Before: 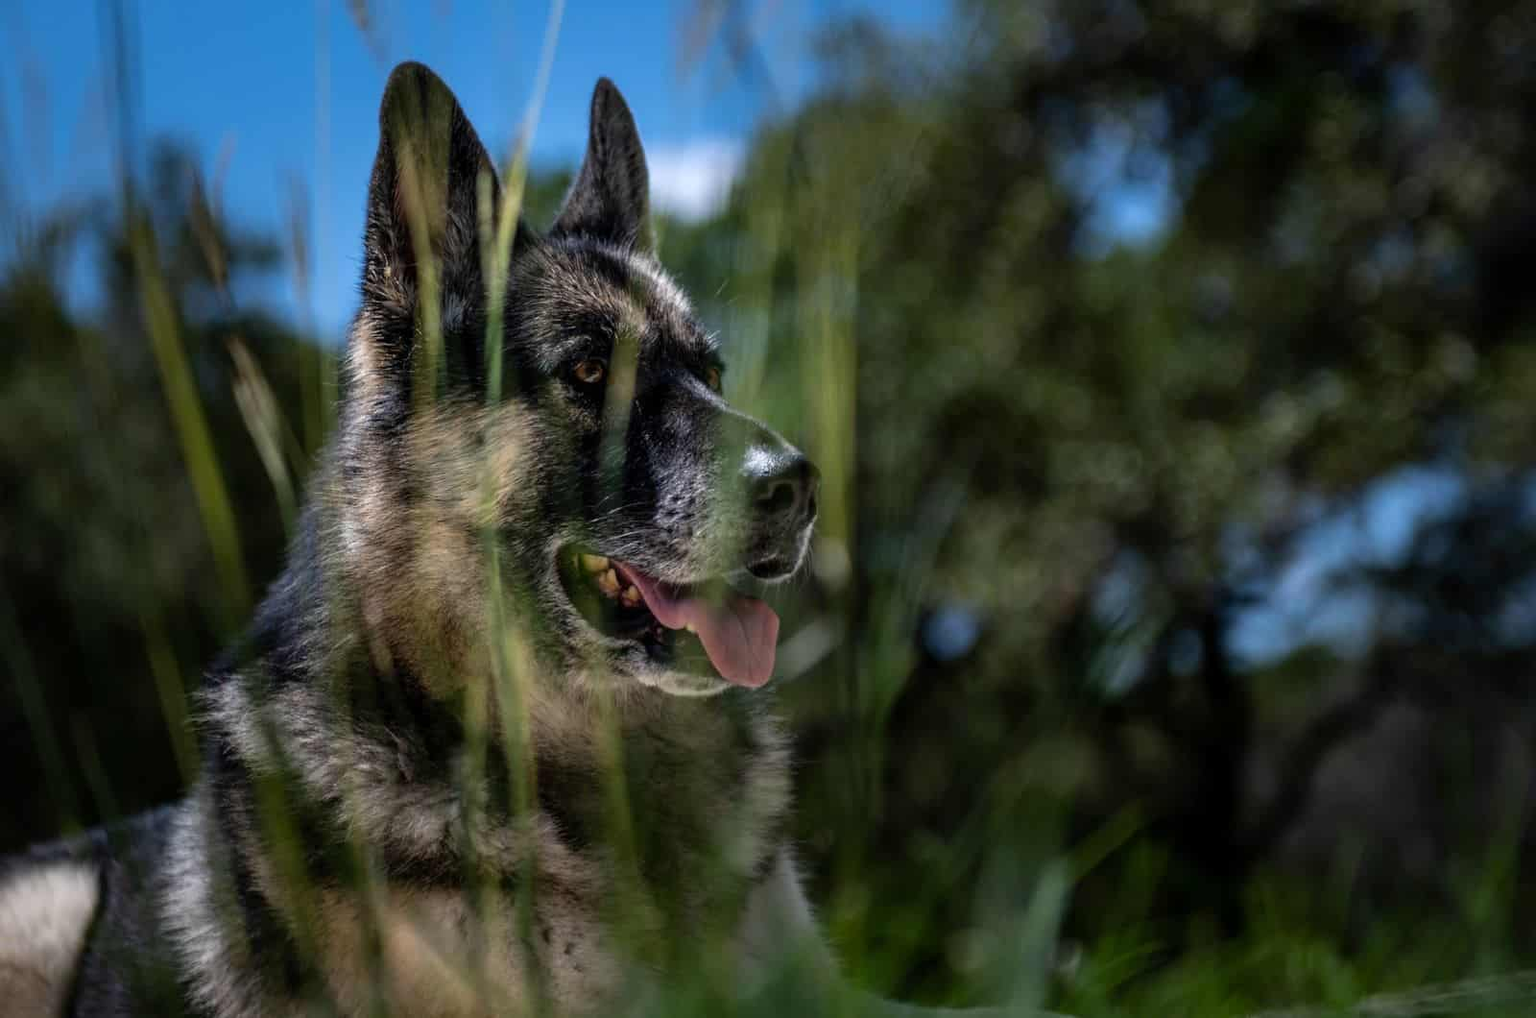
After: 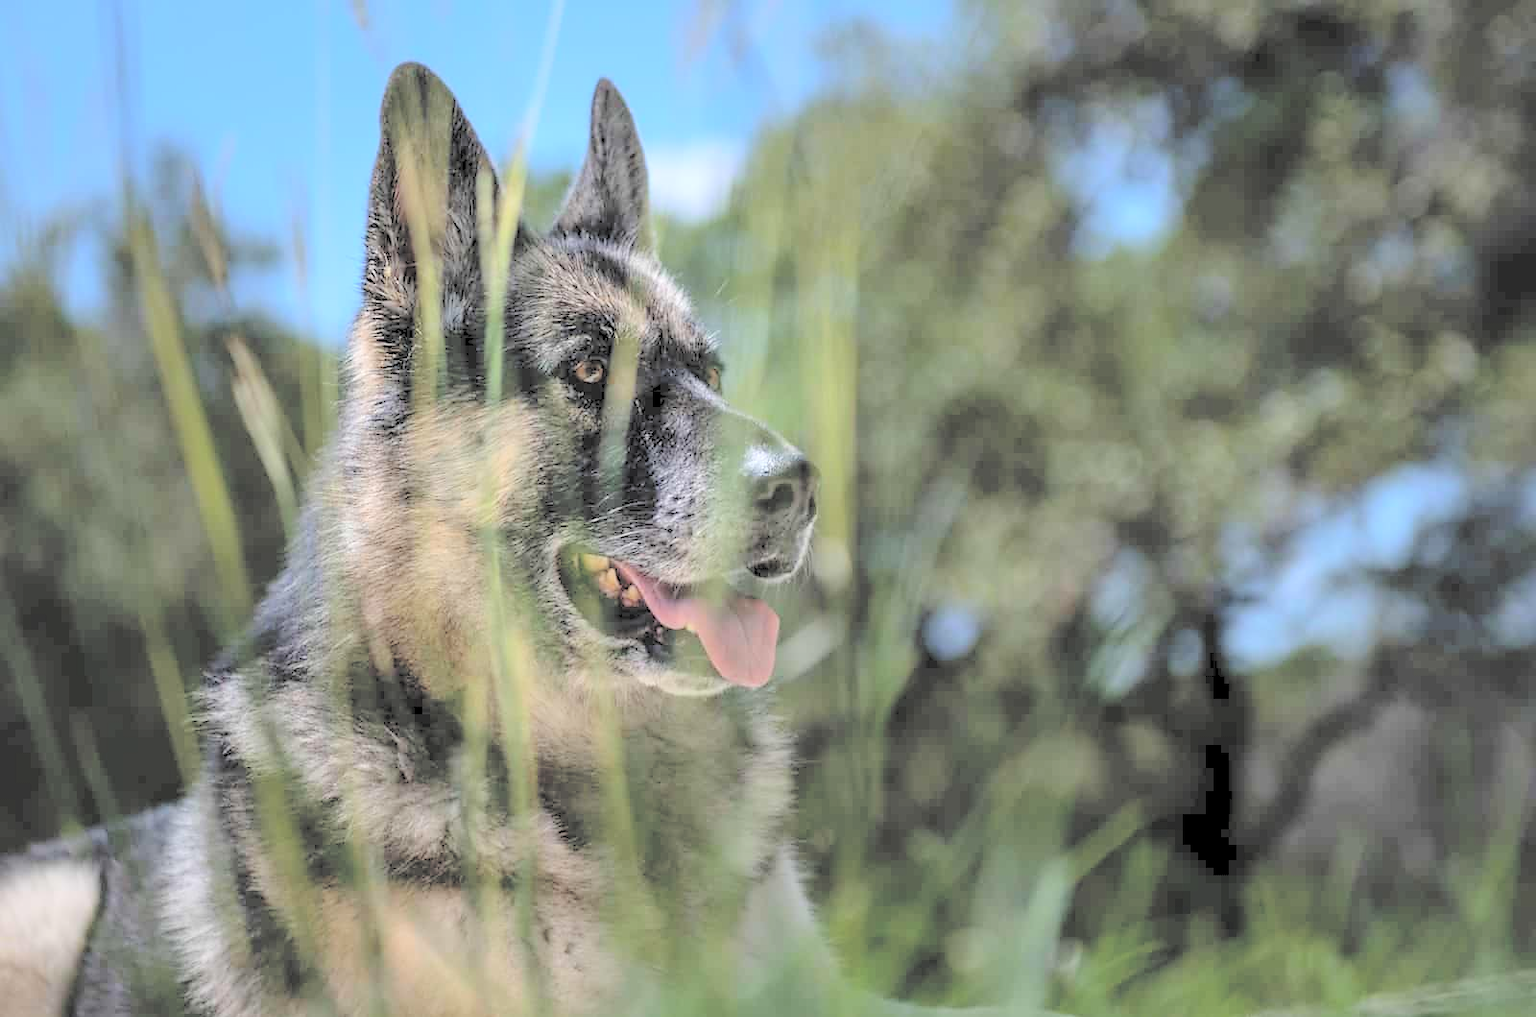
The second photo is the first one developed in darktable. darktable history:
contrast brightness saturation: brightness 0.995
sharpen: radius 1.483, amount 0.397, threshold 1.573
